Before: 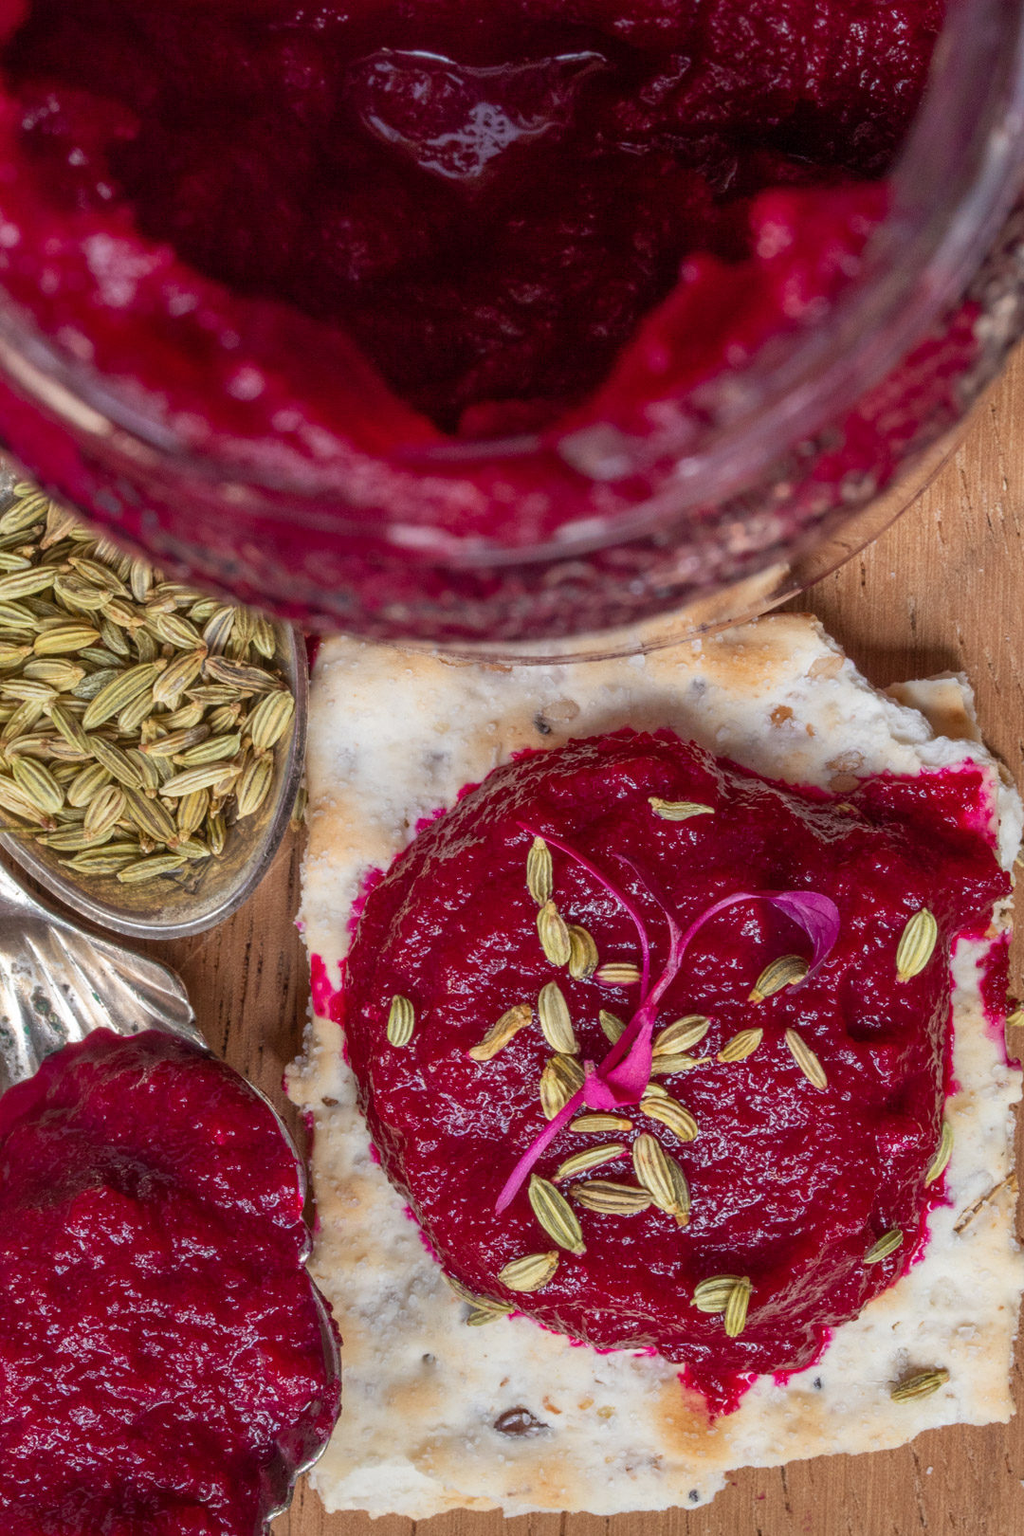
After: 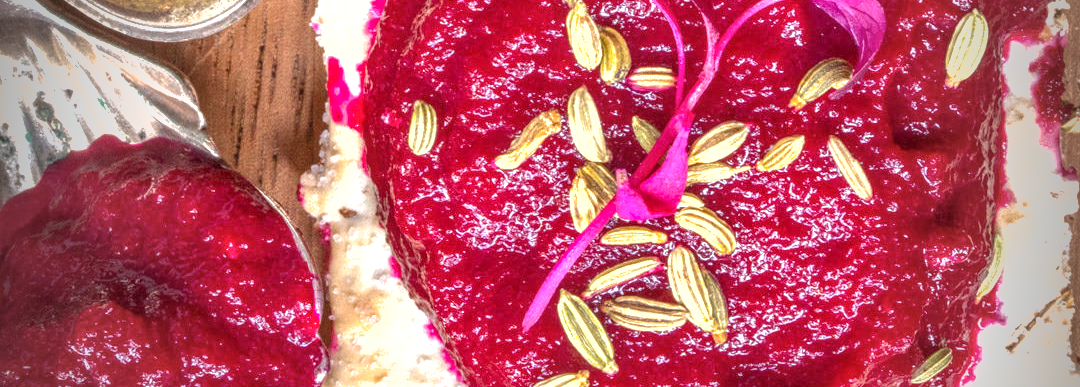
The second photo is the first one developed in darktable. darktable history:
shadows and highlights: on, module defaults
crop and rotate: top 58.641%, bottom 17.442%
vignetting: fall-off start 96.93%, fall-off radius 100.34%, brightness -0.856, width/height ratio 0.613
local contrast: on, module defaults
exposure: black level correction 0, exposure 1.332 EV, compensate highlight preservation false
